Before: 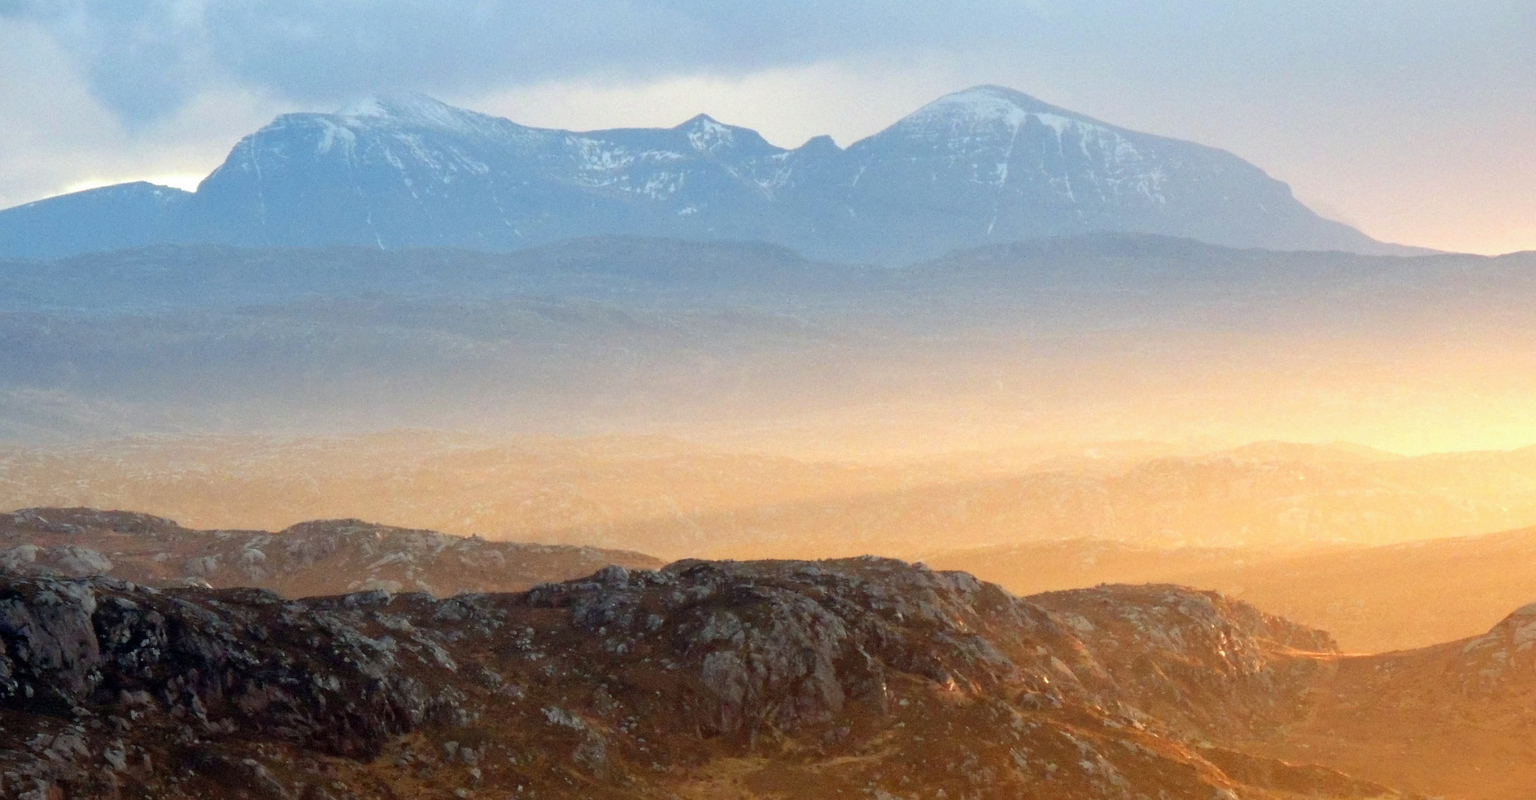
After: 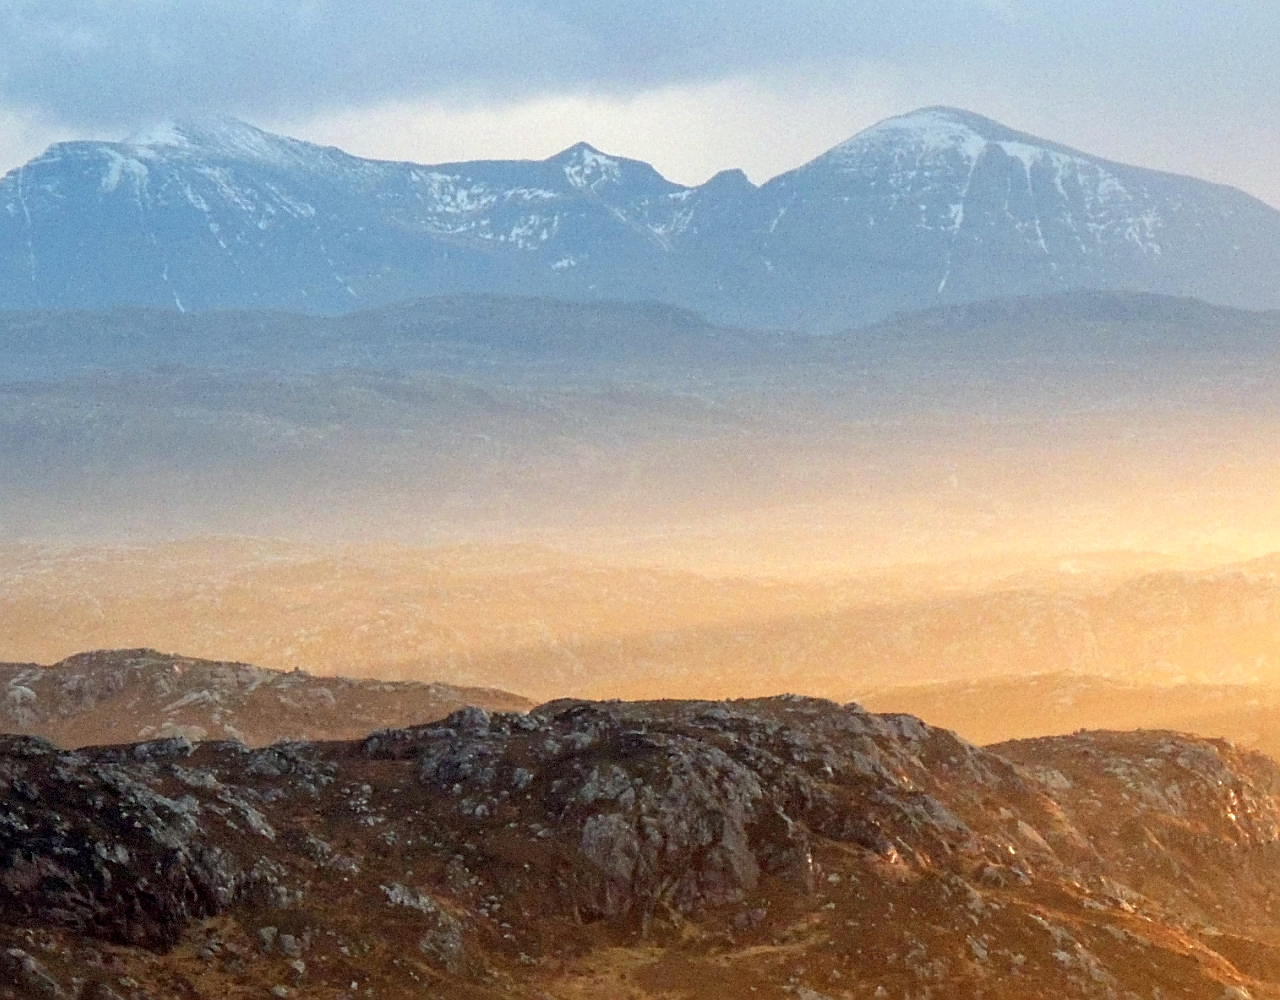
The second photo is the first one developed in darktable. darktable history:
crop and rotate: left 15.446%, right 17.836%
local contrast: on, module defaults
sharpen: on, module defaults
